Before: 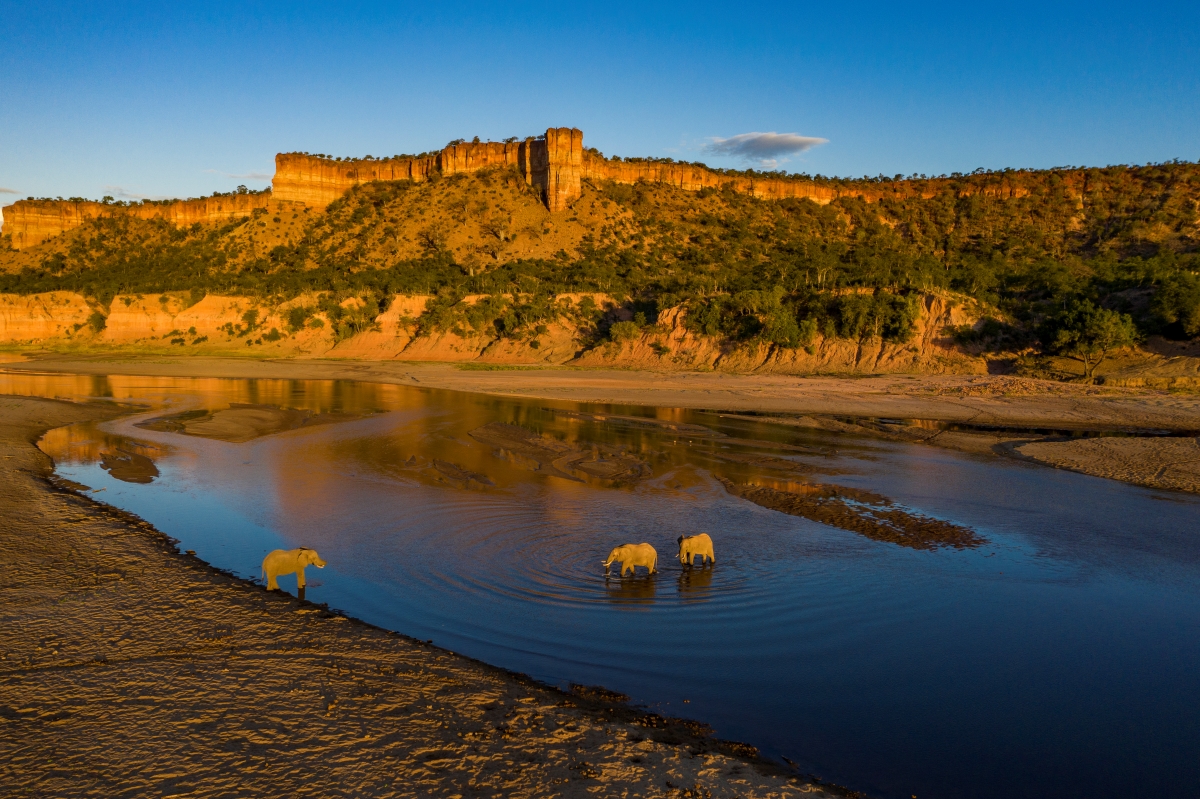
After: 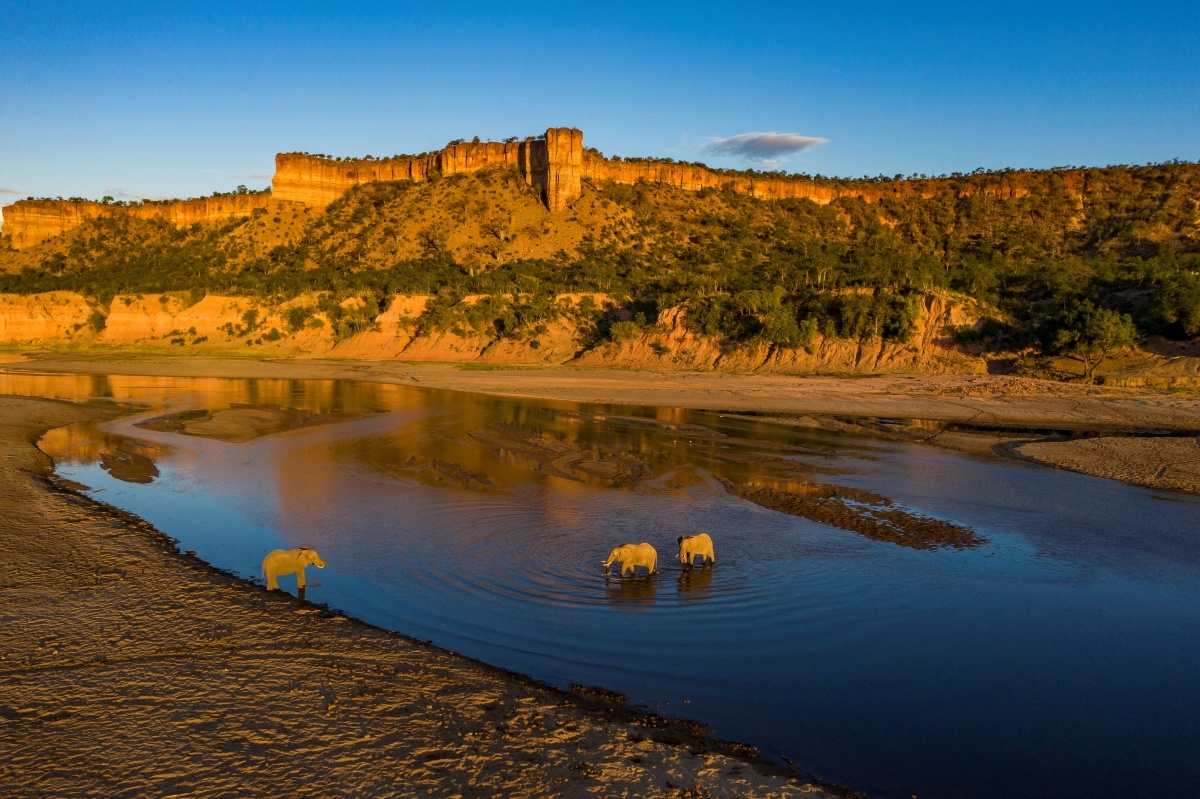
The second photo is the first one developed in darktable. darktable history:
base curve: curves: ch0 [(0, 0) (0.472, 0.508) (1, 1)]
